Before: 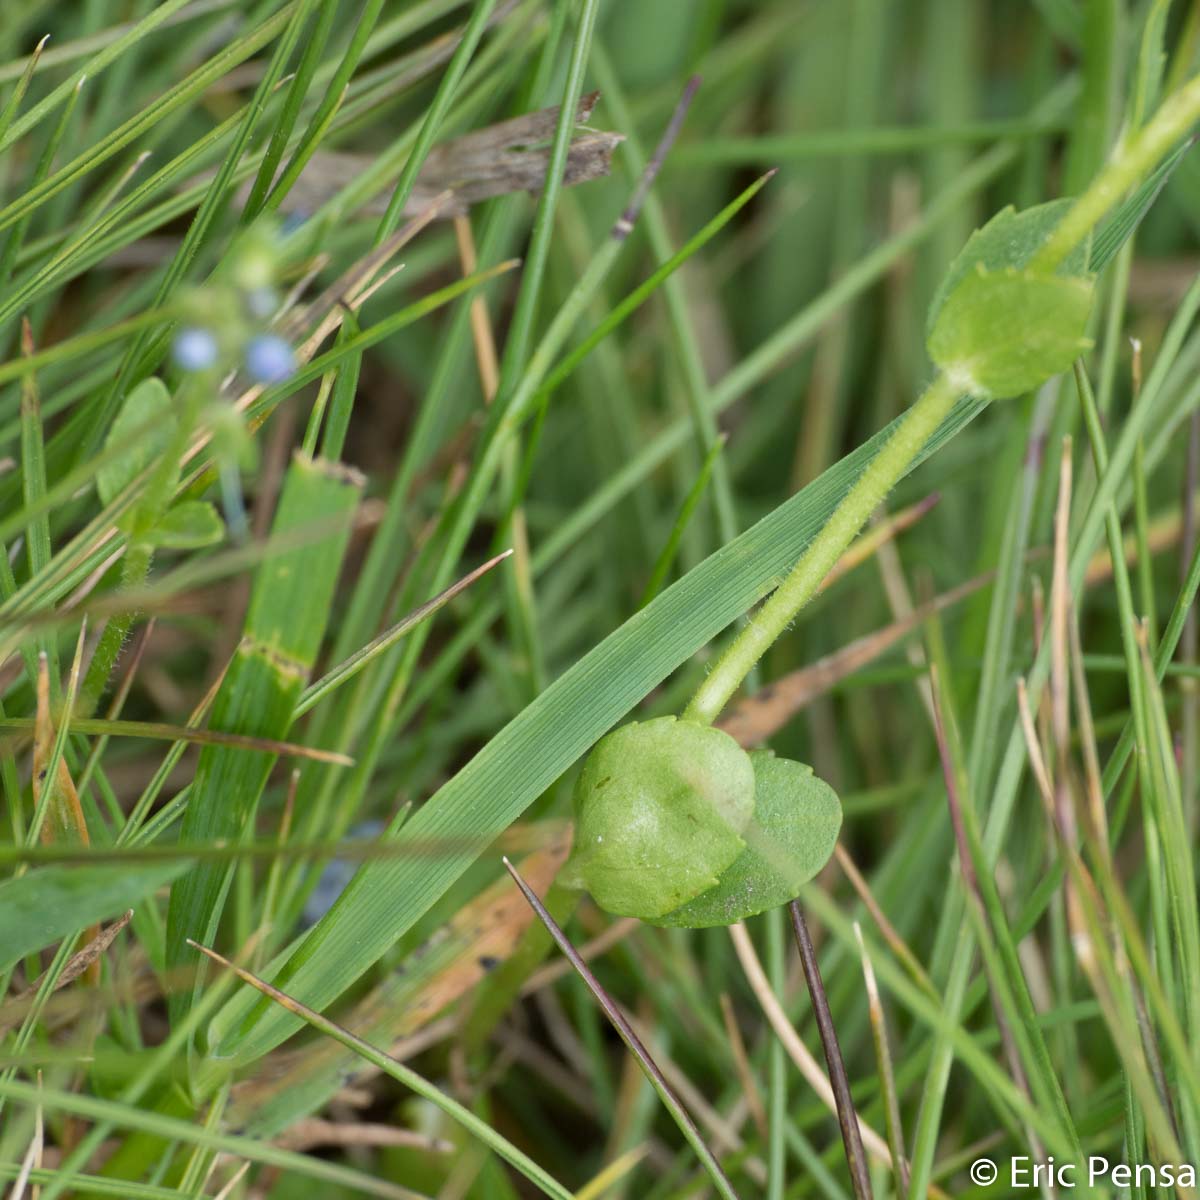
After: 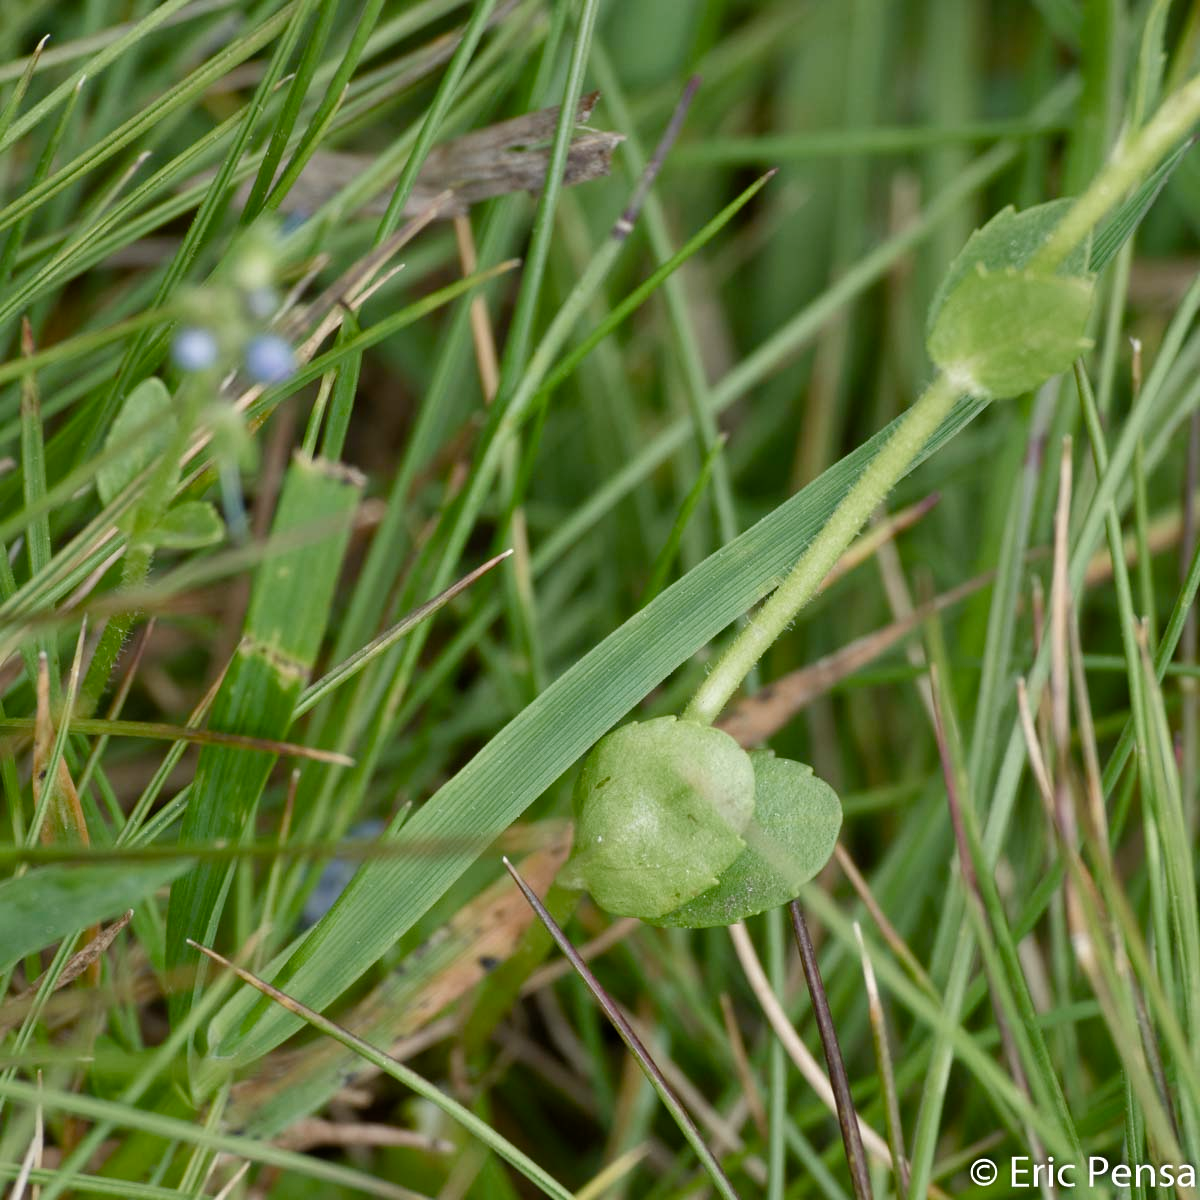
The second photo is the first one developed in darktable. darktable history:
color balance rgb: power › luminance -9.229%, perceptual saturation grading › global saturation 20%, perceptual saturation grading › highlights -50.356%, perceptual saturation grading › shadows 30.016%
